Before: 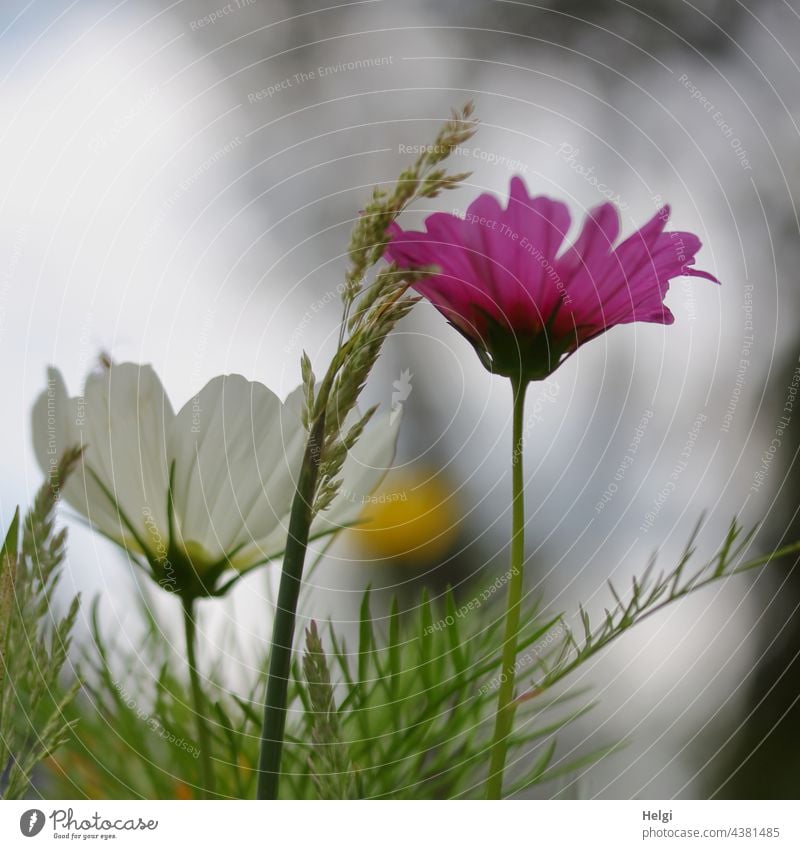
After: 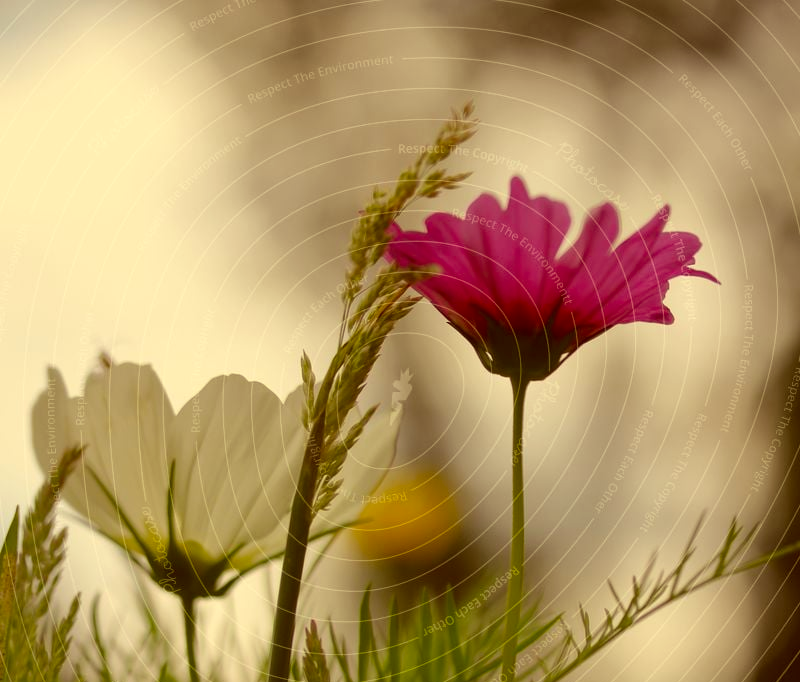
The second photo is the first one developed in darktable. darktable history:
crop: bottom 19.631%
color balance rgb: highlights gain › luminance 5.555%, highlights gain › chroma 2.6%, highlights gain › hue 91.38°, perceptual saturation grading › global saturation -0.025%
color correction: highlights a* 0.977, highlights b* 25.02, shadows a* 16.26, shadows b* 24.33
